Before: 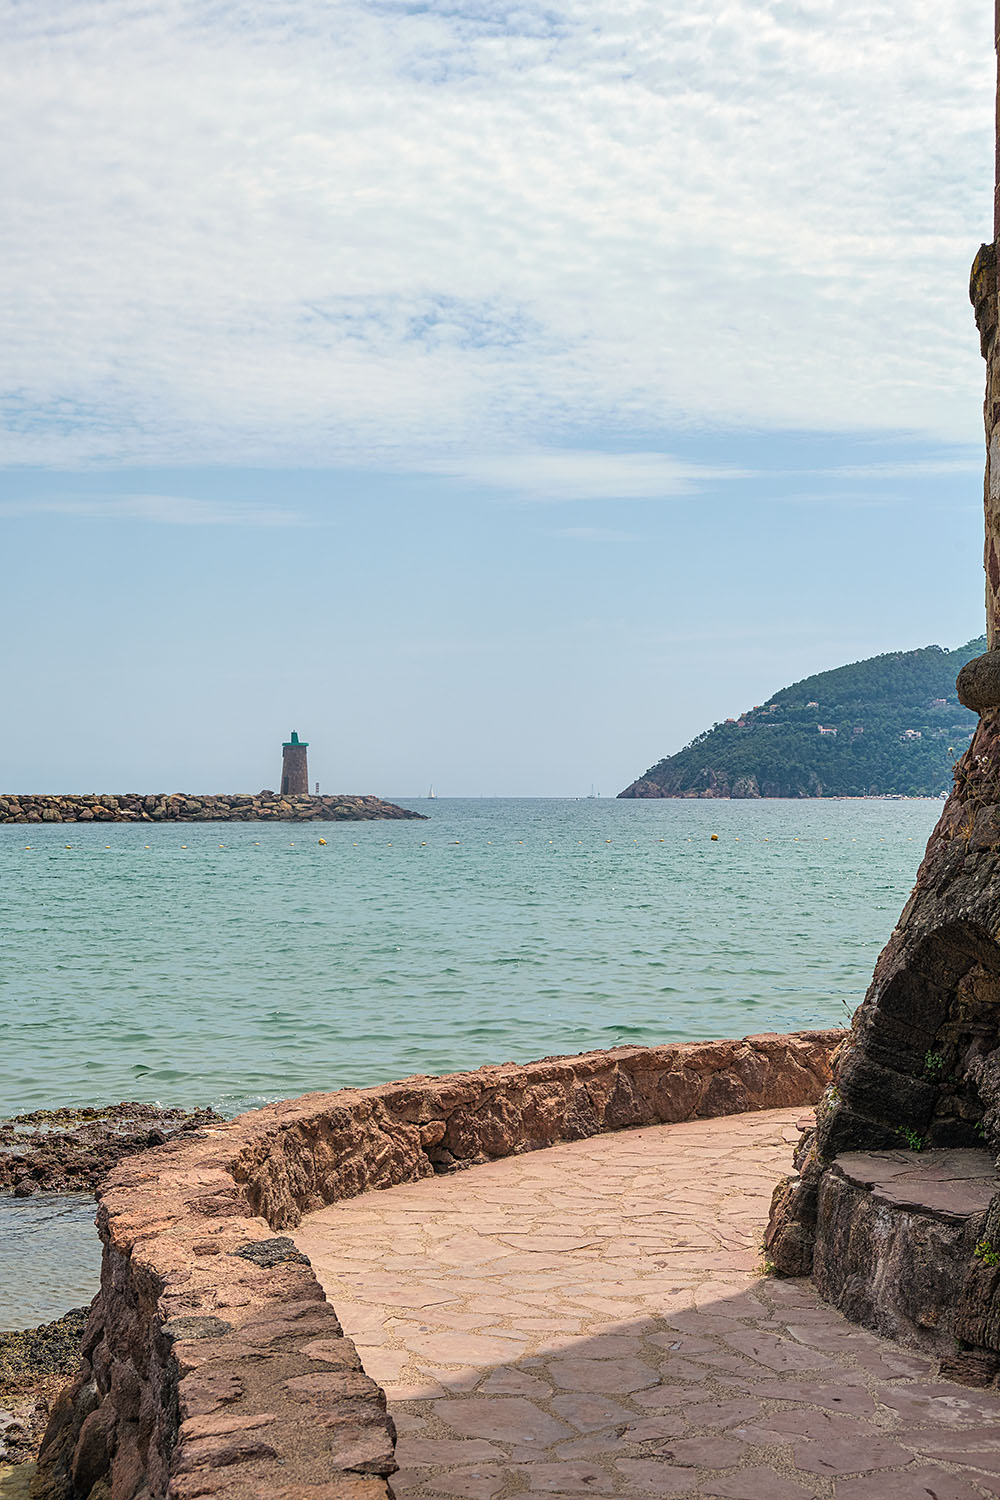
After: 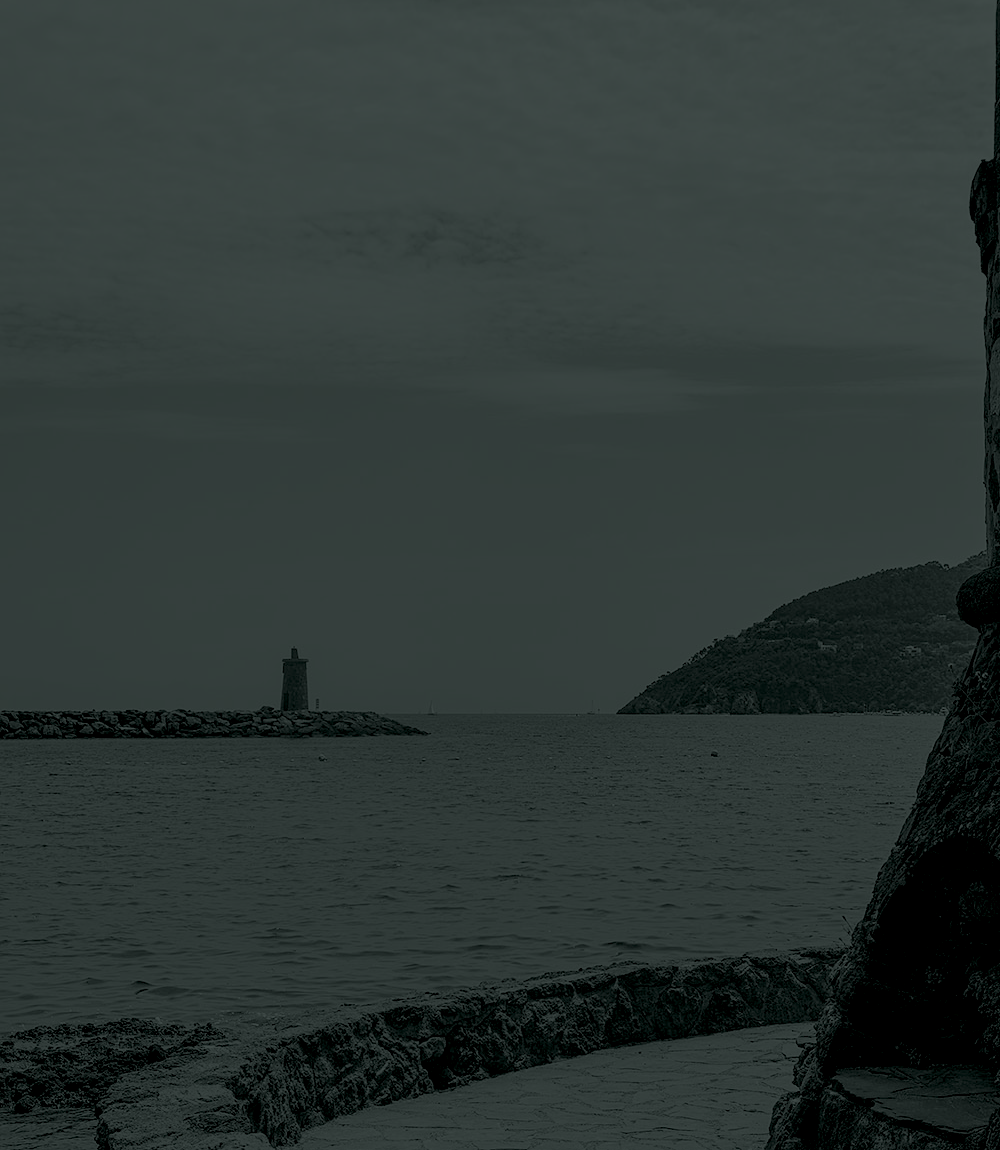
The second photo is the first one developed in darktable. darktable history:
filmic rgb: black relative exposure -7.32 EV, white relative exposure 5.09 EV, hardness 3.2
colorize: hue 90°, saturation 19%, lightness 1.59%, version 1
crop: top 5.667%, bottom 17.637%
